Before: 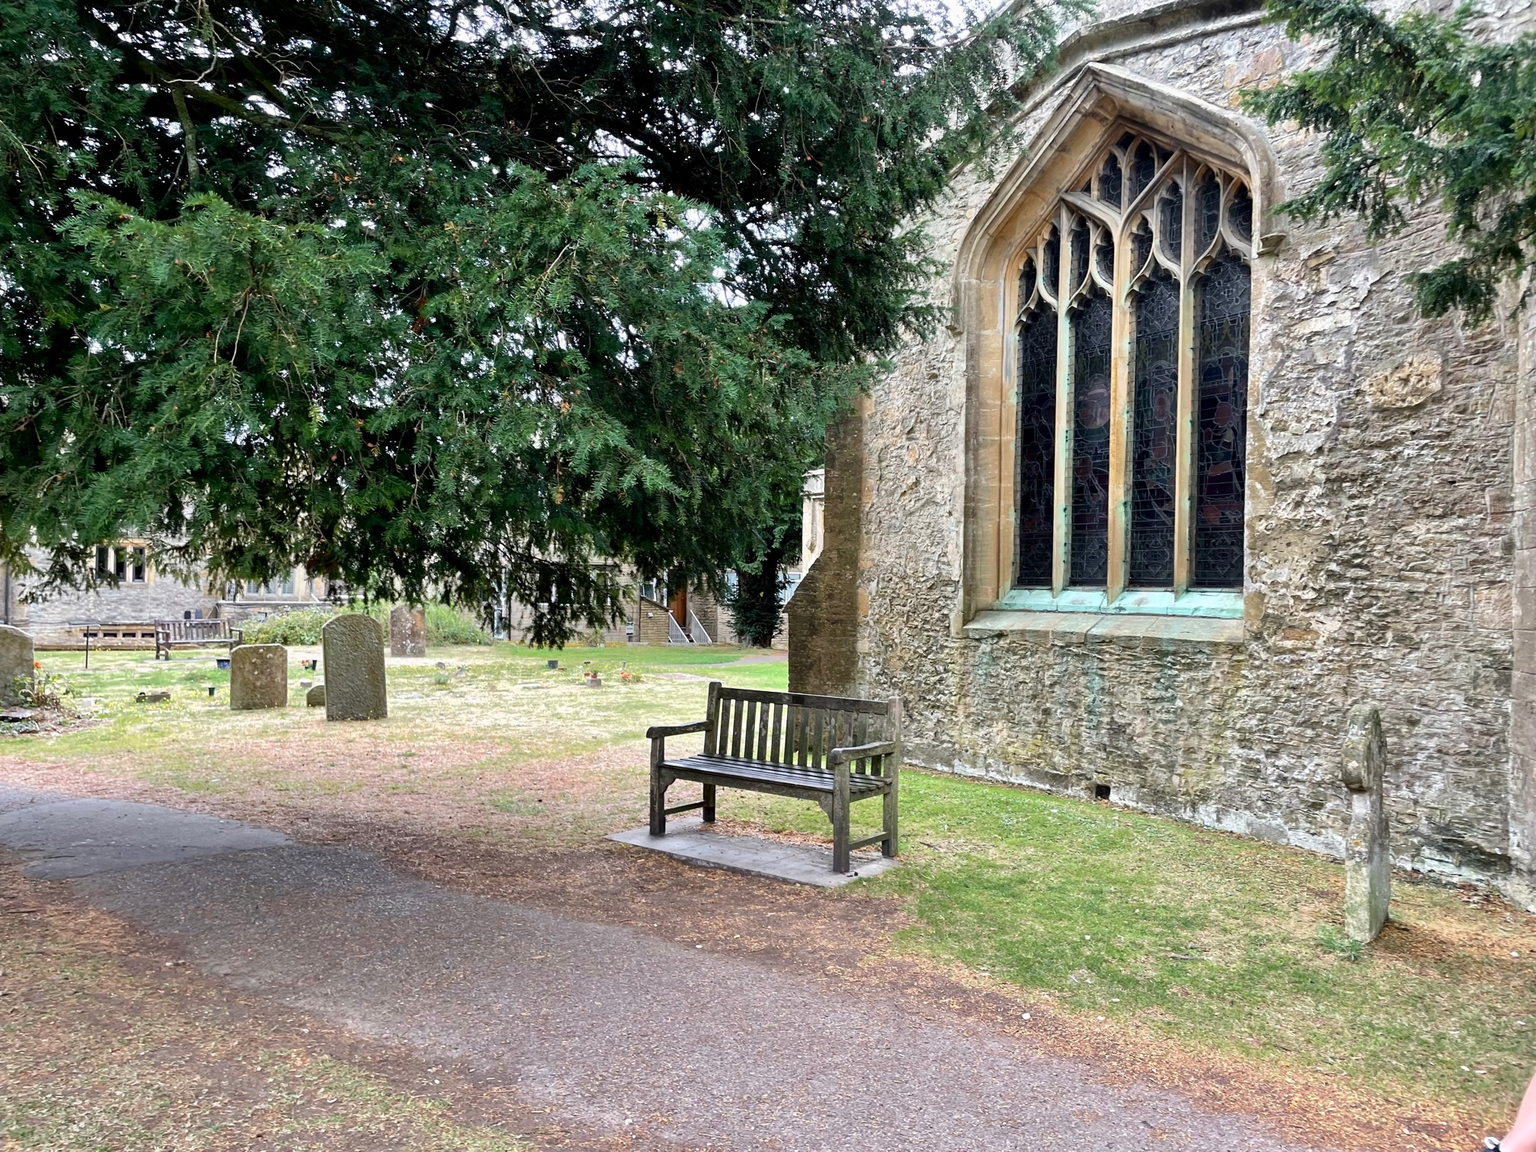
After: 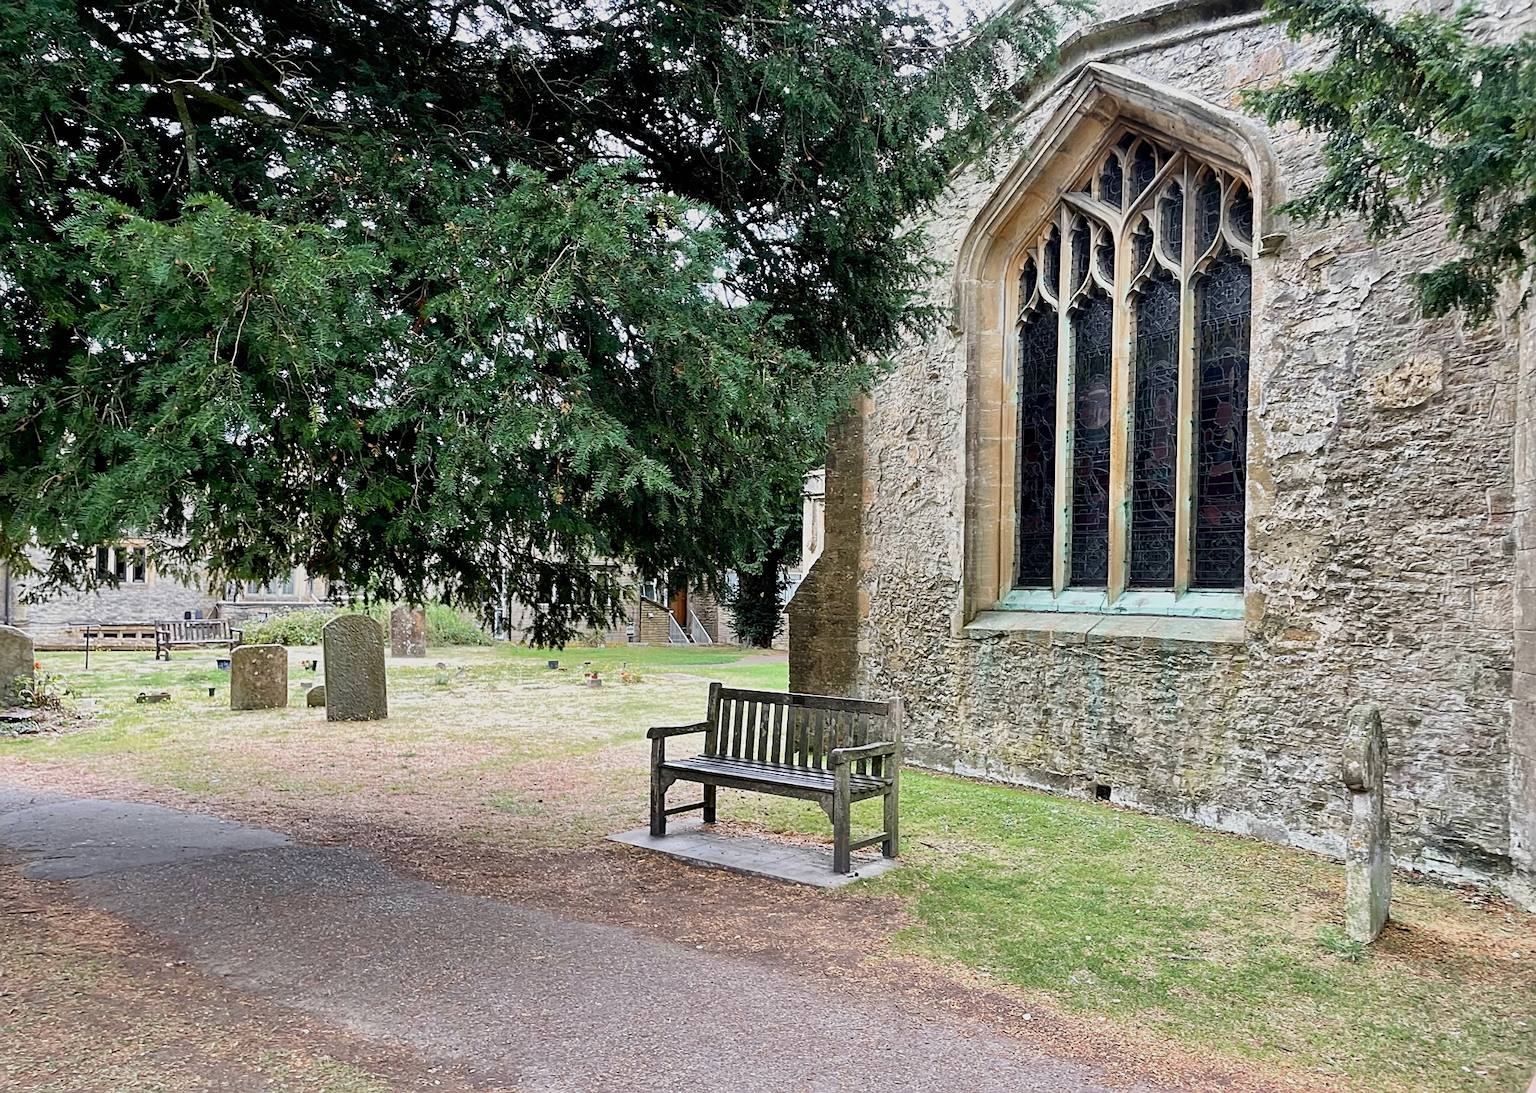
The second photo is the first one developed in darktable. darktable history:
sigmoid: contrast 1.22, skew 0.65
sharpen: on, module defaults
crop and rotate: top 0%, bottom 5.097%
